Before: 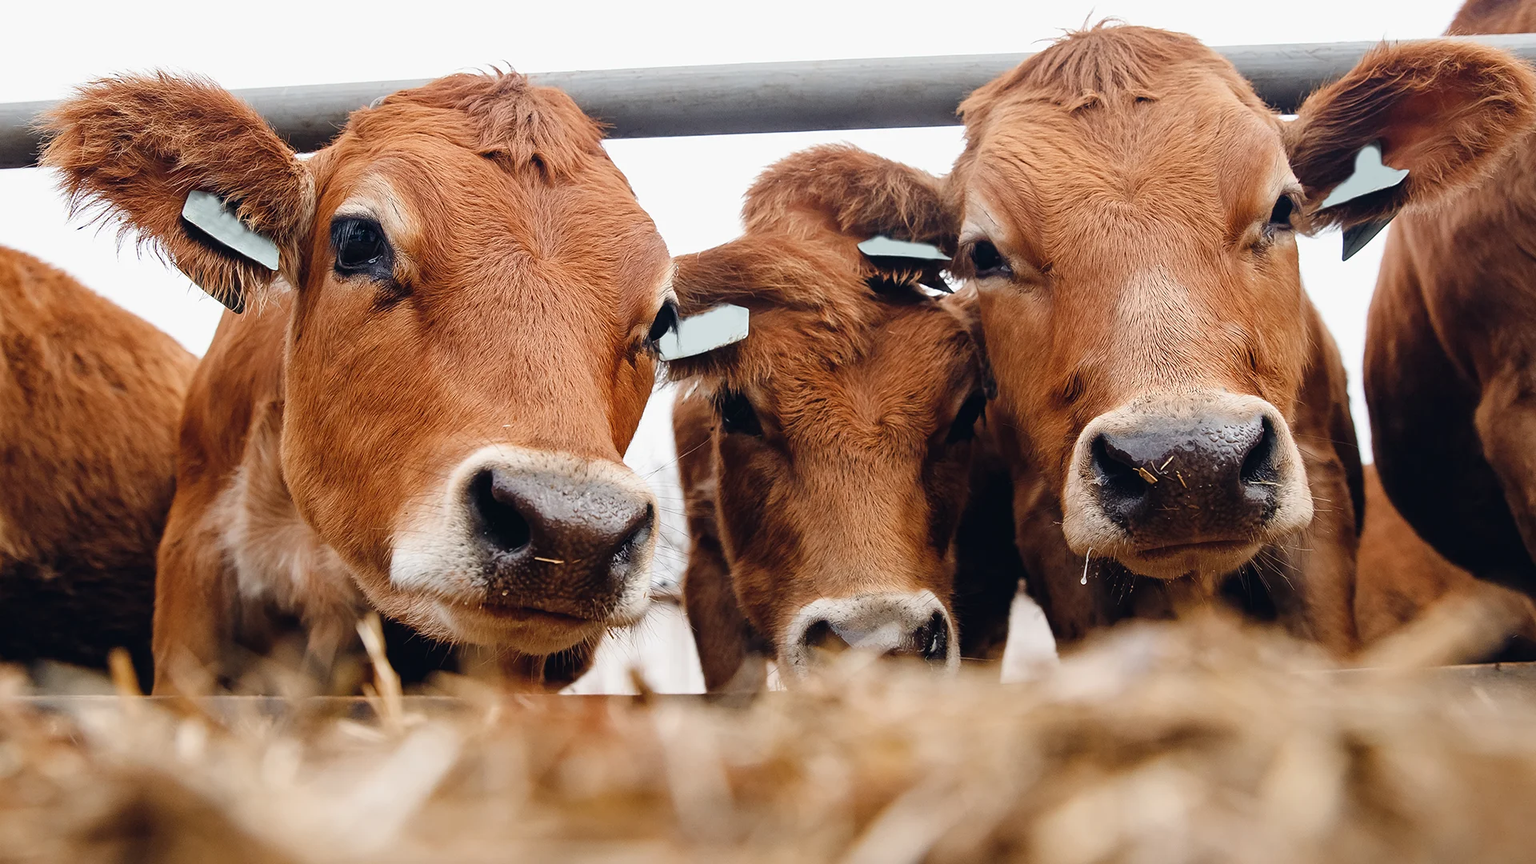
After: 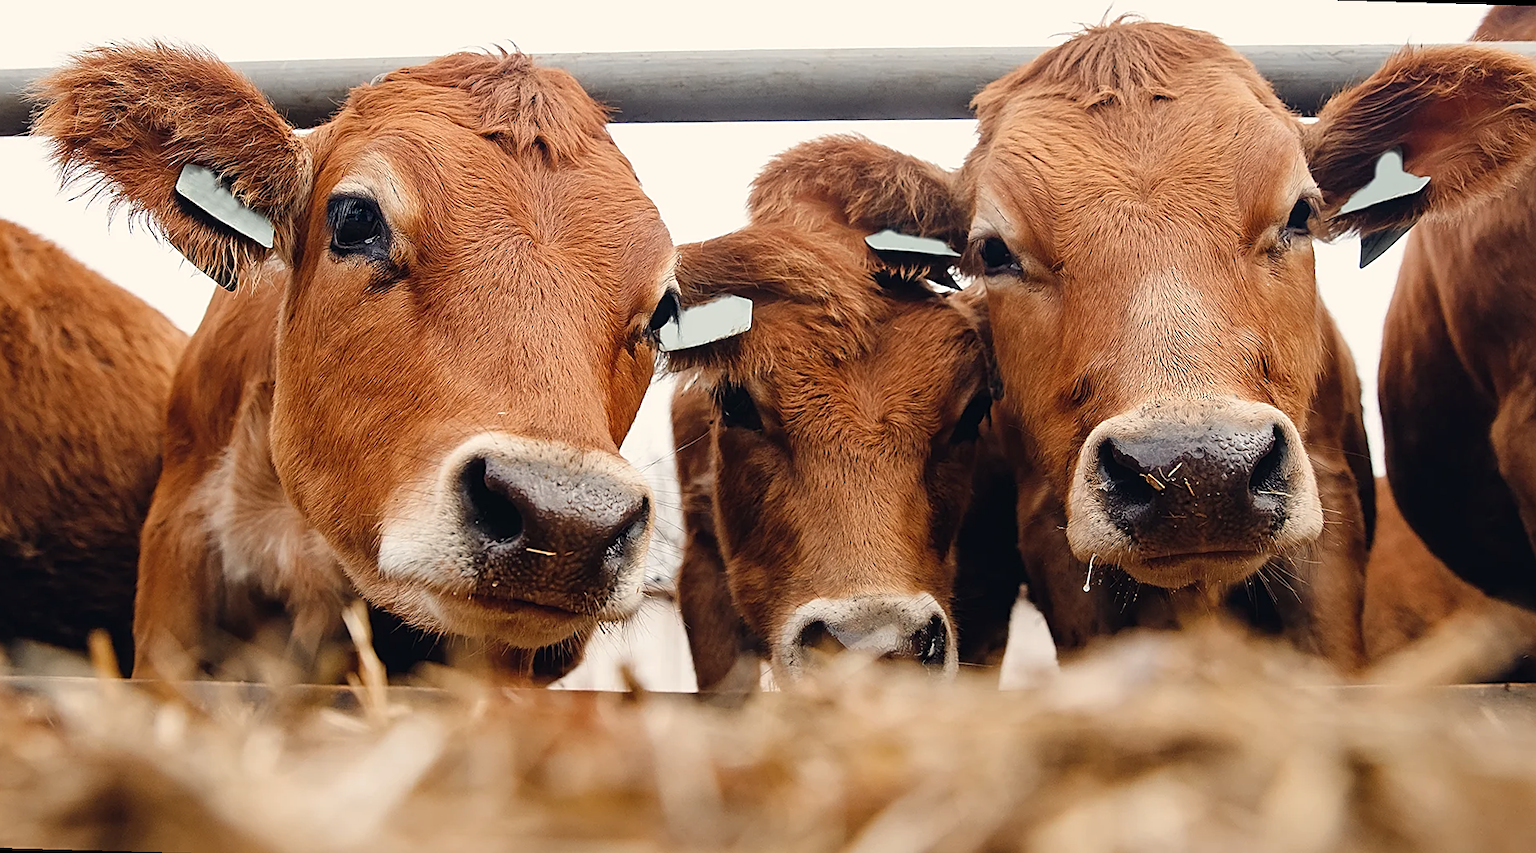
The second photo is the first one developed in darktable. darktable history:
color calibration: x 0.334, y 0.349, temperature 5426 K
sharpen: on, module defaults
rotate and perspective: rotation 1.57°, crop left 0.018, crop right 0.982, crop top 0.039, crop bottom 0.961
